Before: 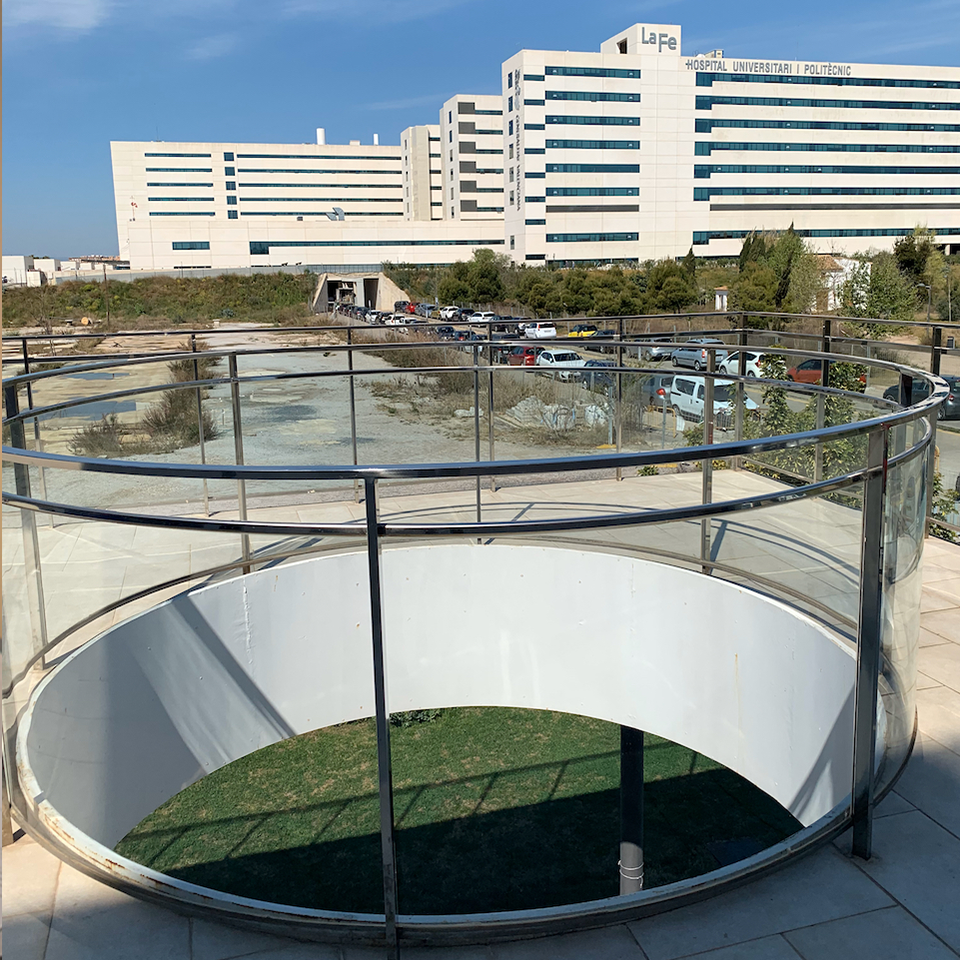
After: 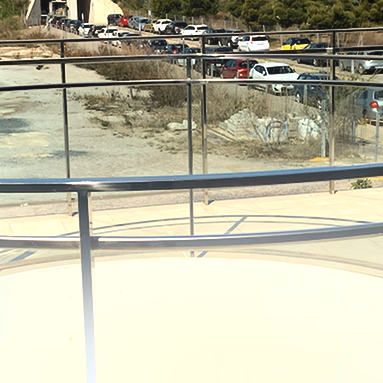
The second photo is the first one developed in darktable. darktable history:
white balance: red 1.029, blue 0.92
tone equalizer: -8 EV -0.75 EV, -7 EV -0.7 EV, -6 EV -0.6 EV, -5 EV -0.4 EV, -3 EV 0.4 EV, -2 EV 0.6 EV, -1 EV 0.7 EV, +0 EV 0.75 EV, edges refinement/feathering 500, mask exposure compensation -1.57 EV, preserve details no
bloom: size 13.65%, threshold 98.39%, strength 4.82%
contrast equalizer: y [[0.5 ×4, 0.467, 0.376], [0.5 ×6], [0.5 ×6], [0 ×6], [0 ×6]]
crop: left 30%, top 30%, right 30%, bottom 30%
